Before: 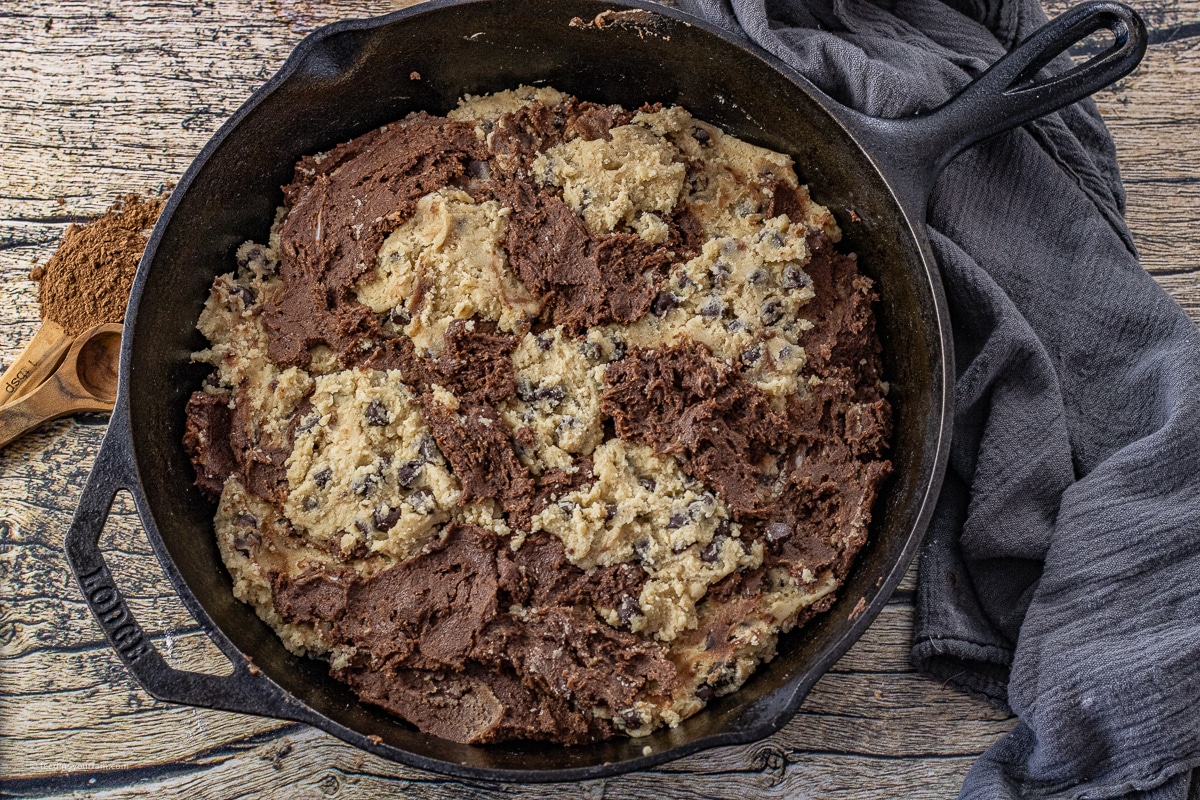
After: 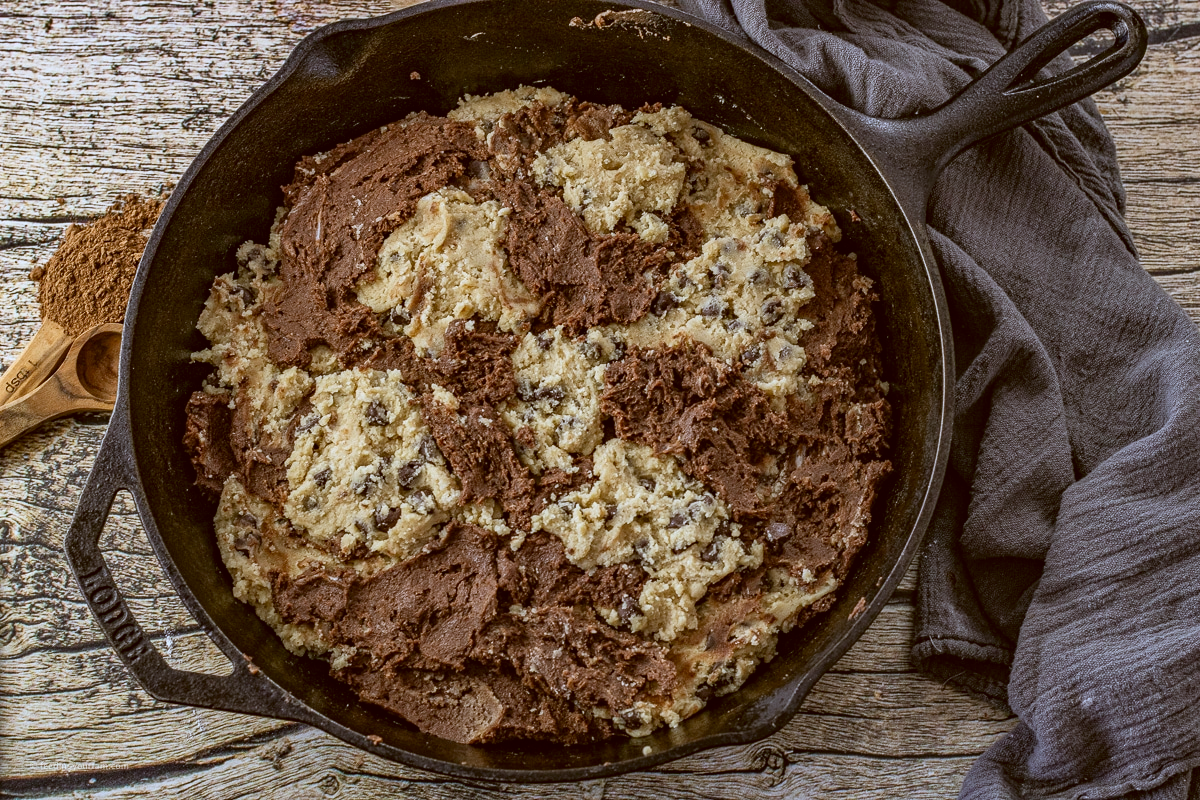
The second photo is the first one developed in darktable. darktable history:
color calibration: x 0.37, y 0.382, temperature 4313.32 K
color correction: highlights a* -0.482, highlights b* 0.161, shadows a* 4.66, shadows b* 20.72
